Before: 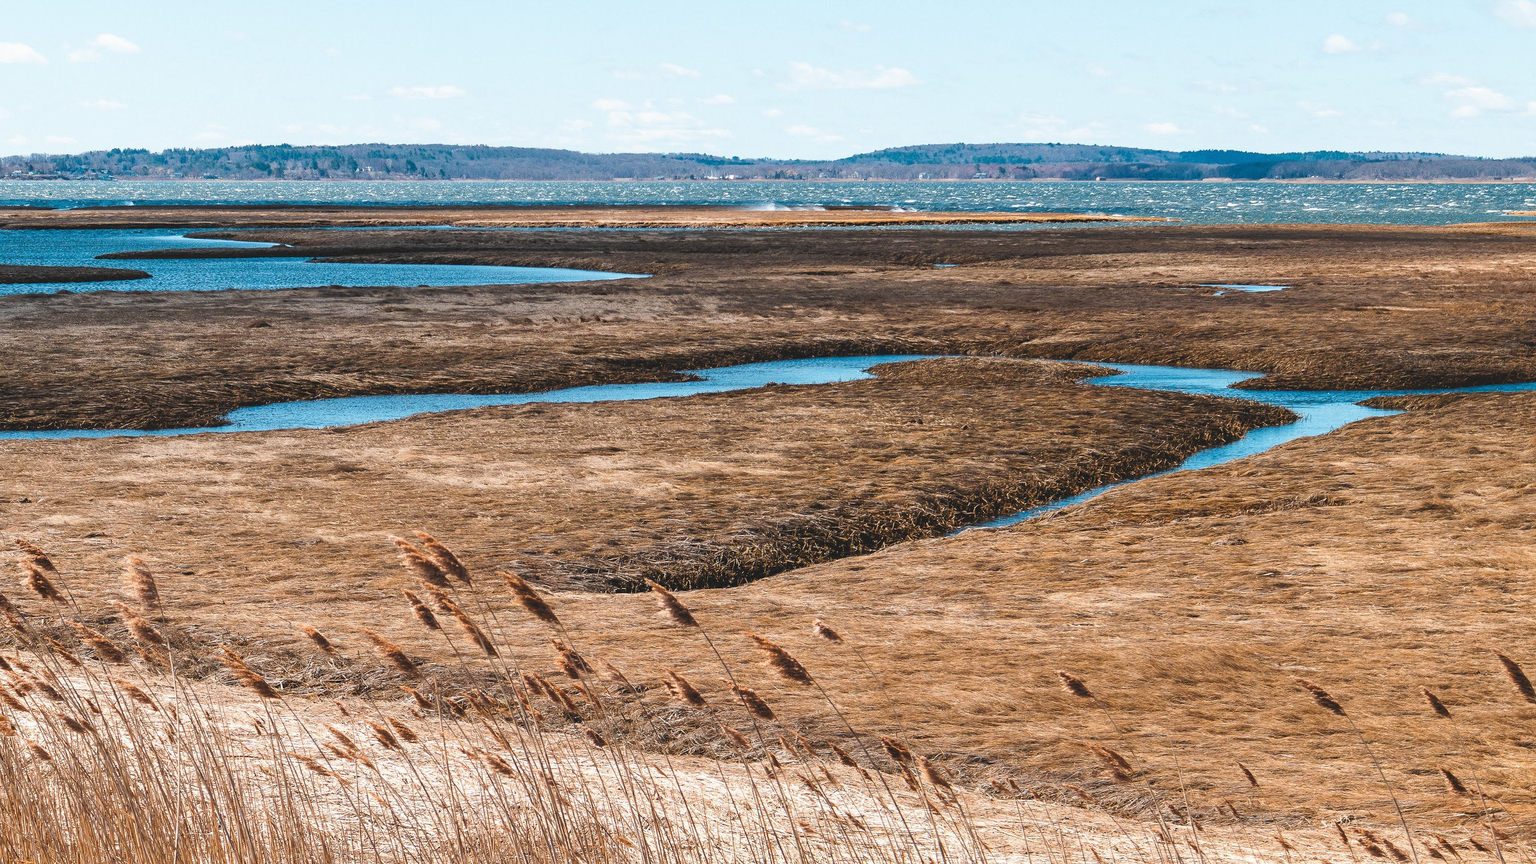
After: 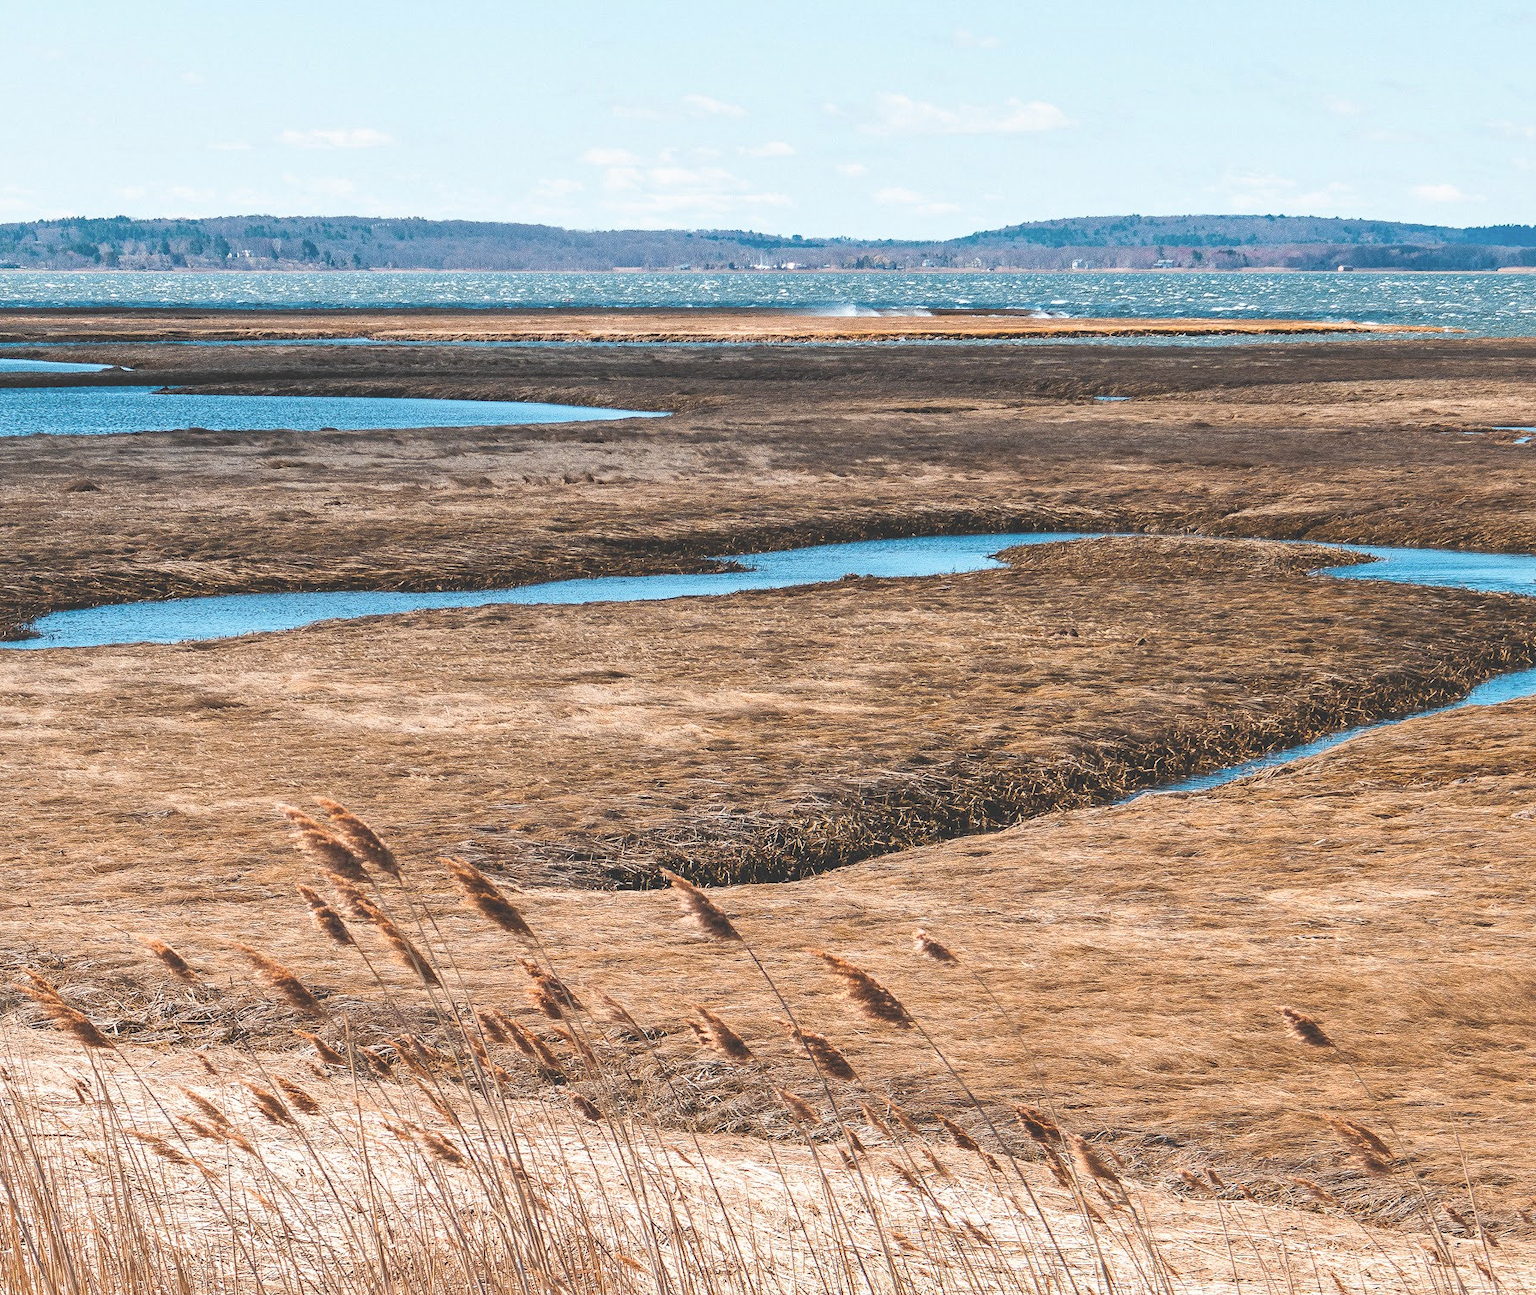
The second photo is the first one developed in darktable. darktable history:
crop and rotate: left 13.351%, right 19.989%
local contrast: mode bilateral grid, contrast 21, coarseness 51, detail 119%, midtone range 0.2
contrast brightness saturation: contrast -0.155, brightness 0.047, saturation -0.116
exposure: exposure 0.296 EV, compensate highlight preservation false
